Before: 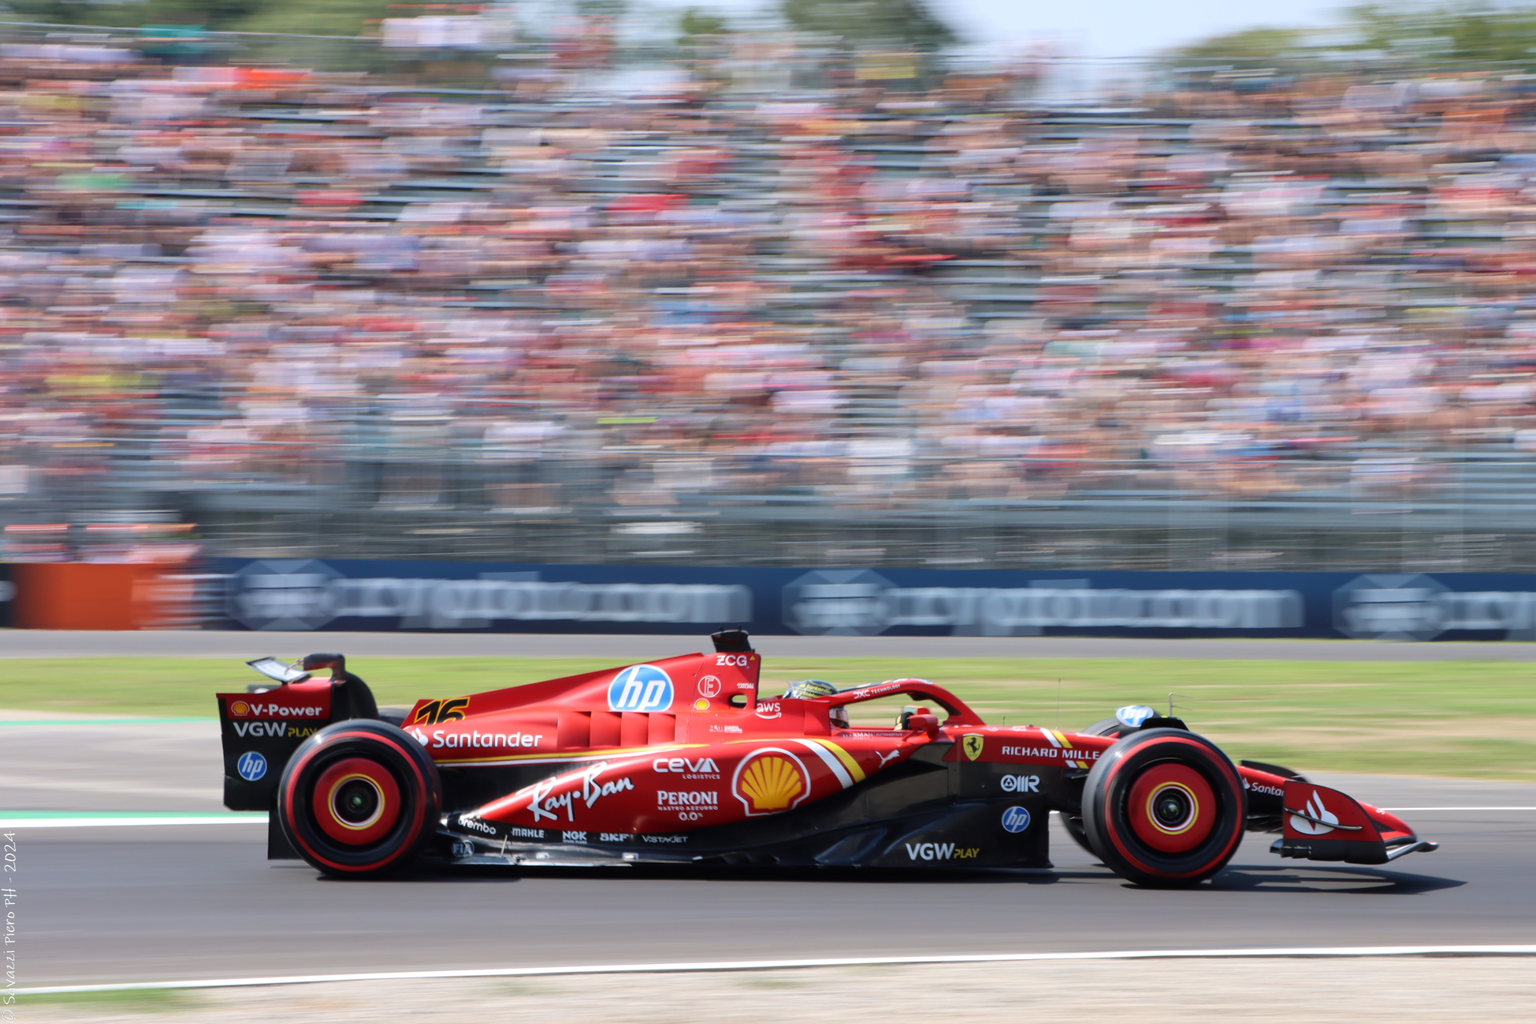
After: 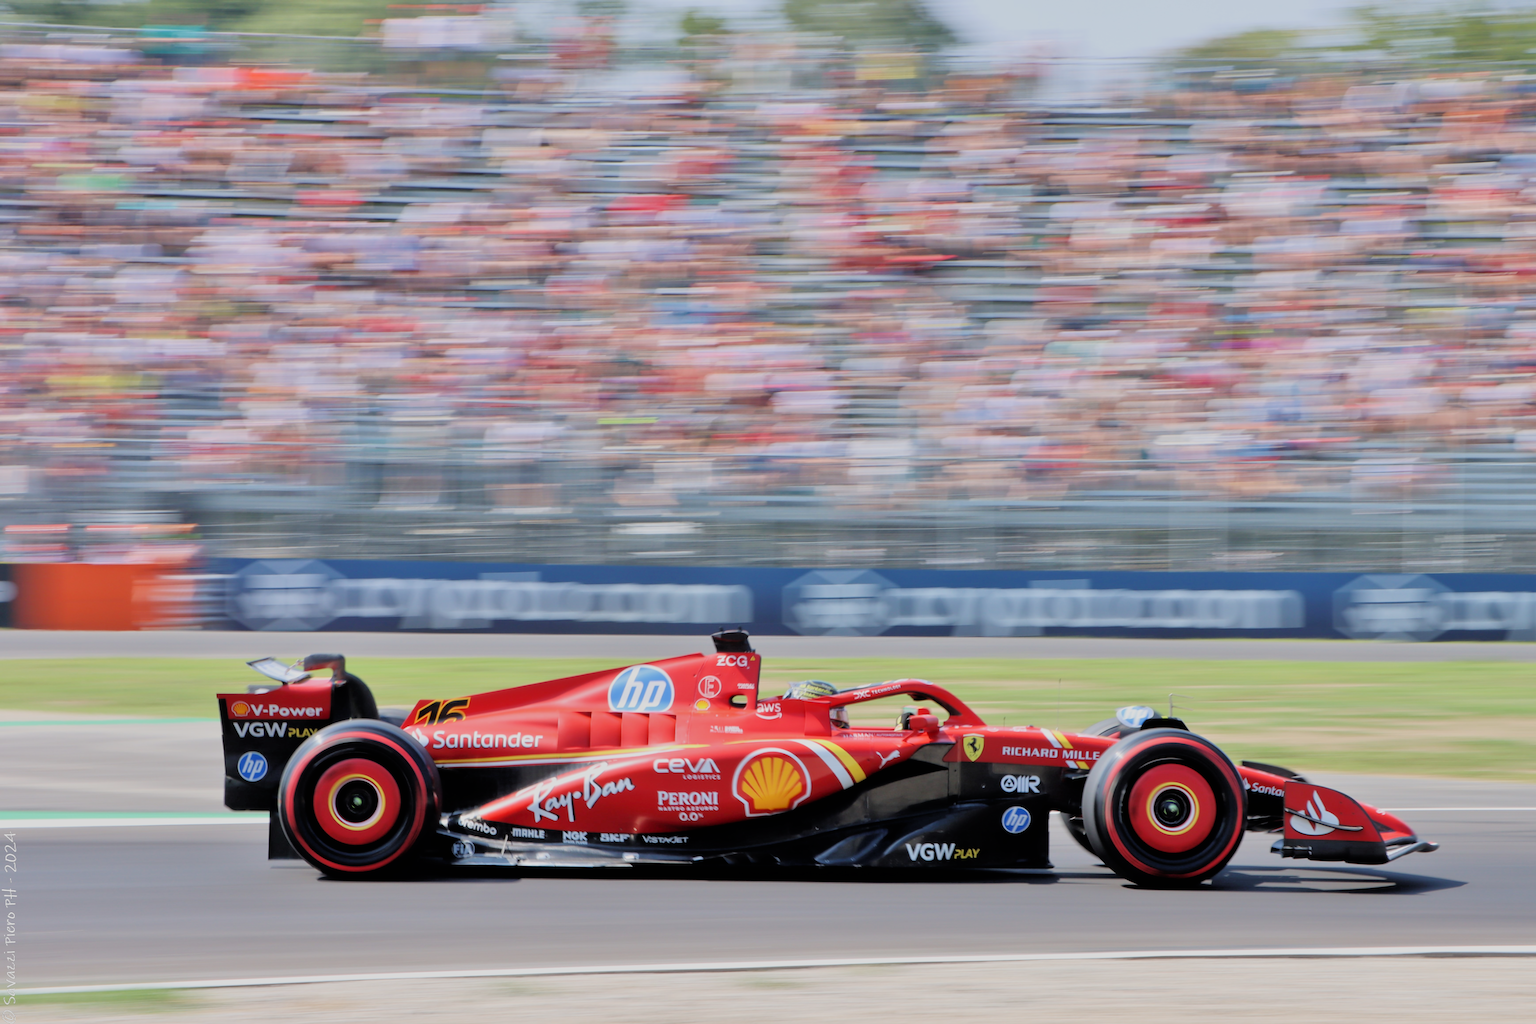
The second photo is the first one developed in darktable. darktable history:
filmic rgb: black relative exposure -7.65 EV, white relative exposure 4.56 EV, hardness 3.61, contrast 1.05
tone equalizer: -7 EV 0.15 EV, -6 EV 0.6 EV, -5 EV 1.15 EV, -4 EV 1.33 EV, -3 EV 1.15 EV, -2 EV 0.6 EV, -1 EV 0.15 EV, mask exposure compensation -0.5 EV
sharpen: on, module defaults
